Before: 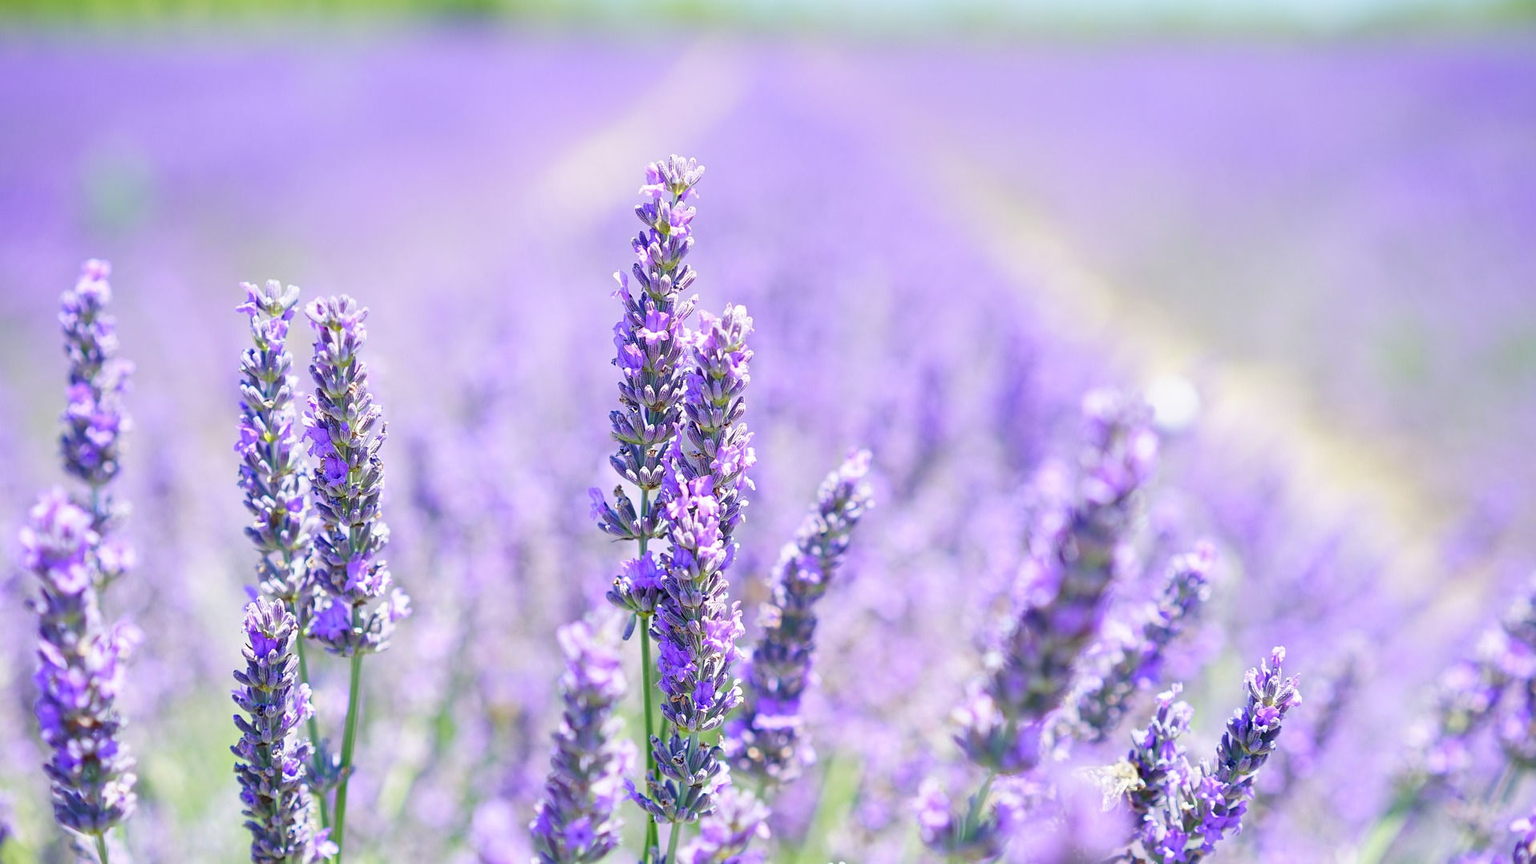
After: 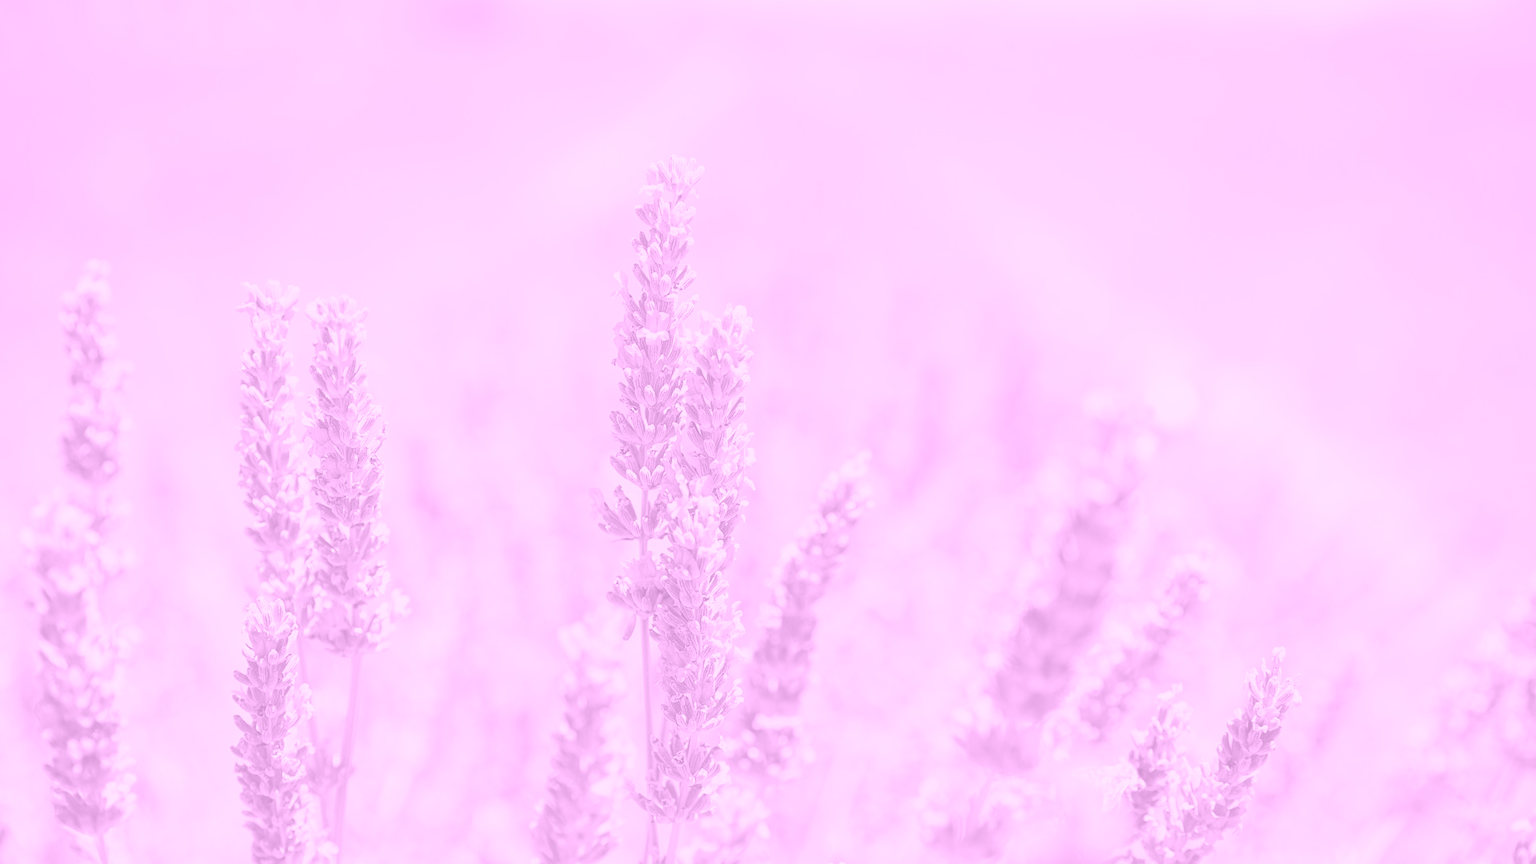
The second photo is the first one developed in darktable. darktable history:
local contrast: highlights 100%, shadows 100%, detail 120%, midtone range 0.2
colorize: hue 331.2°, saturation 75%, source mix 30.28%, lightness 70.52%, version 1
